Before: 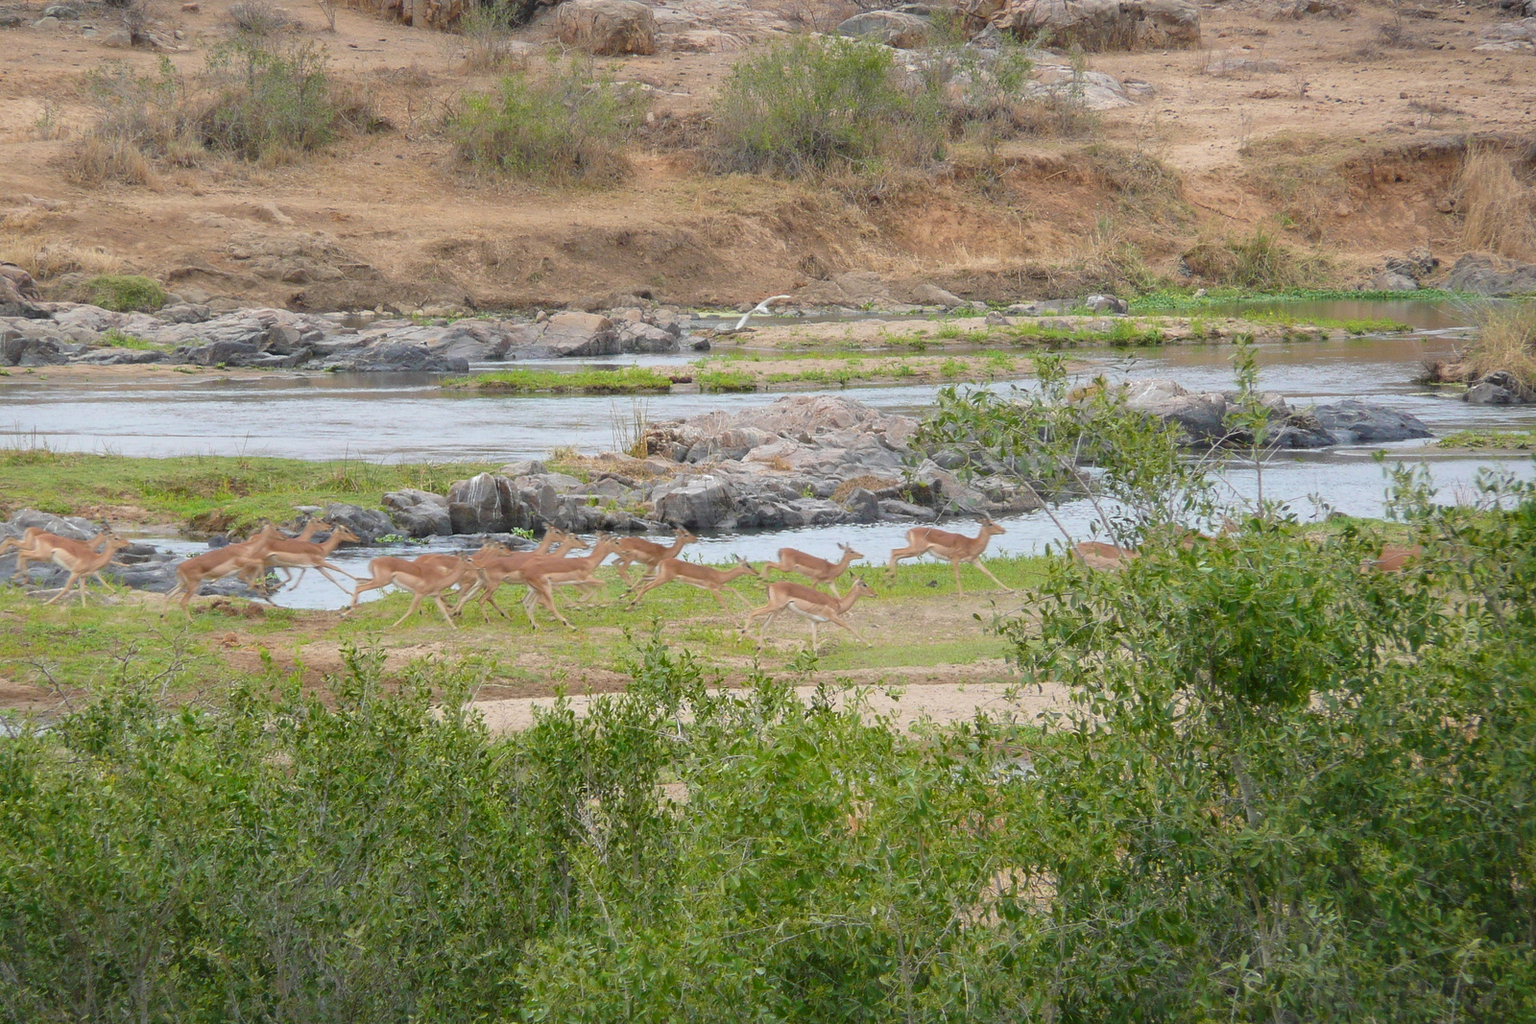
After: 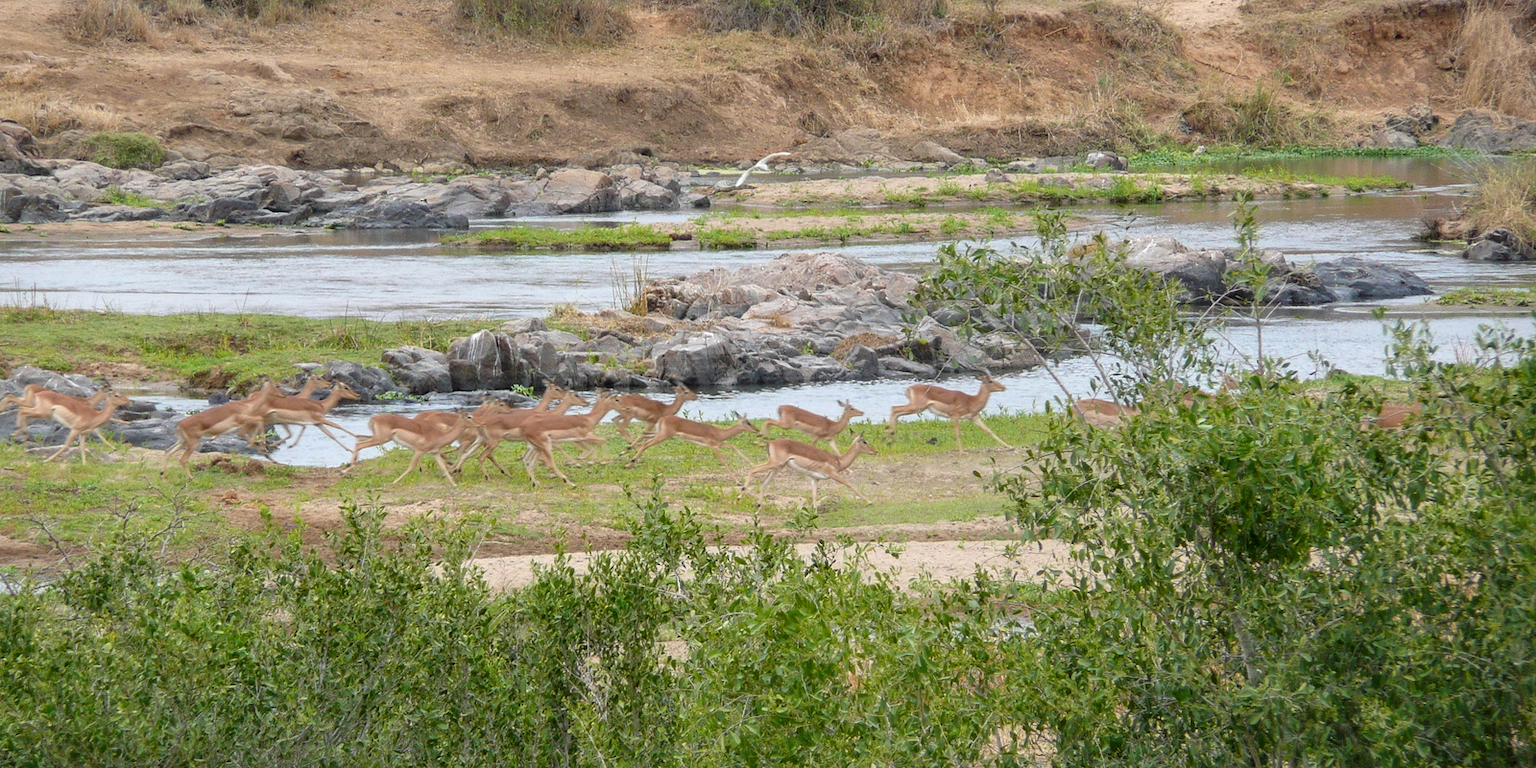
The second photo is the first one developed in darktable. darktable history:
crop: top 14.021%, bottom 10.819%
local contrast: detail 130%
